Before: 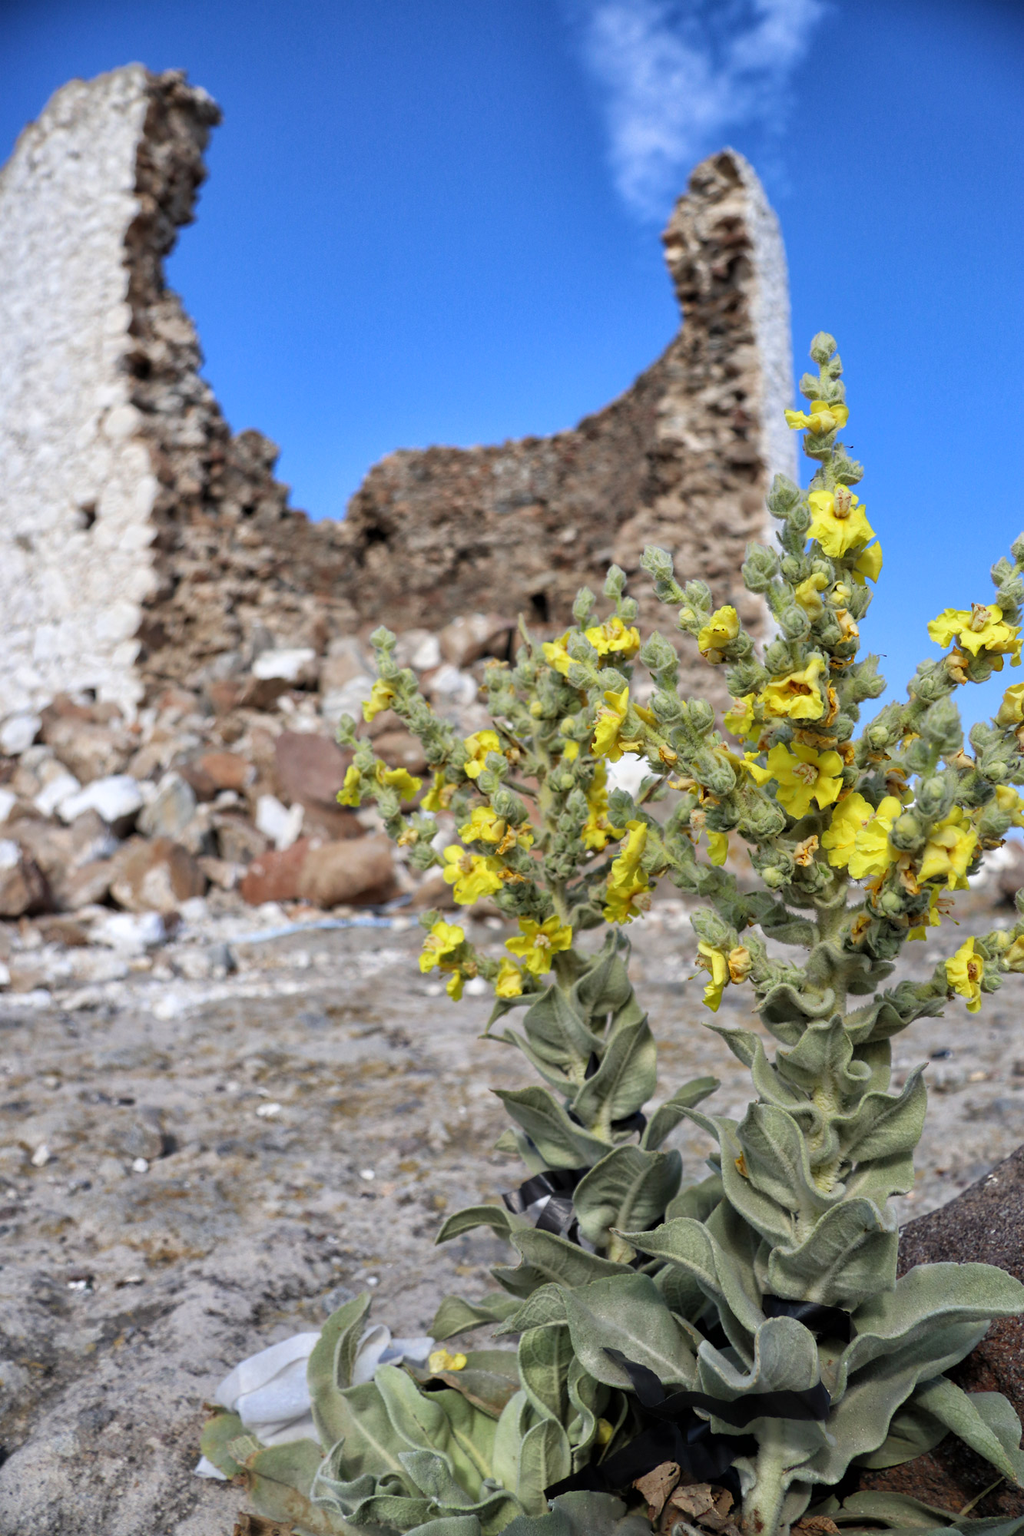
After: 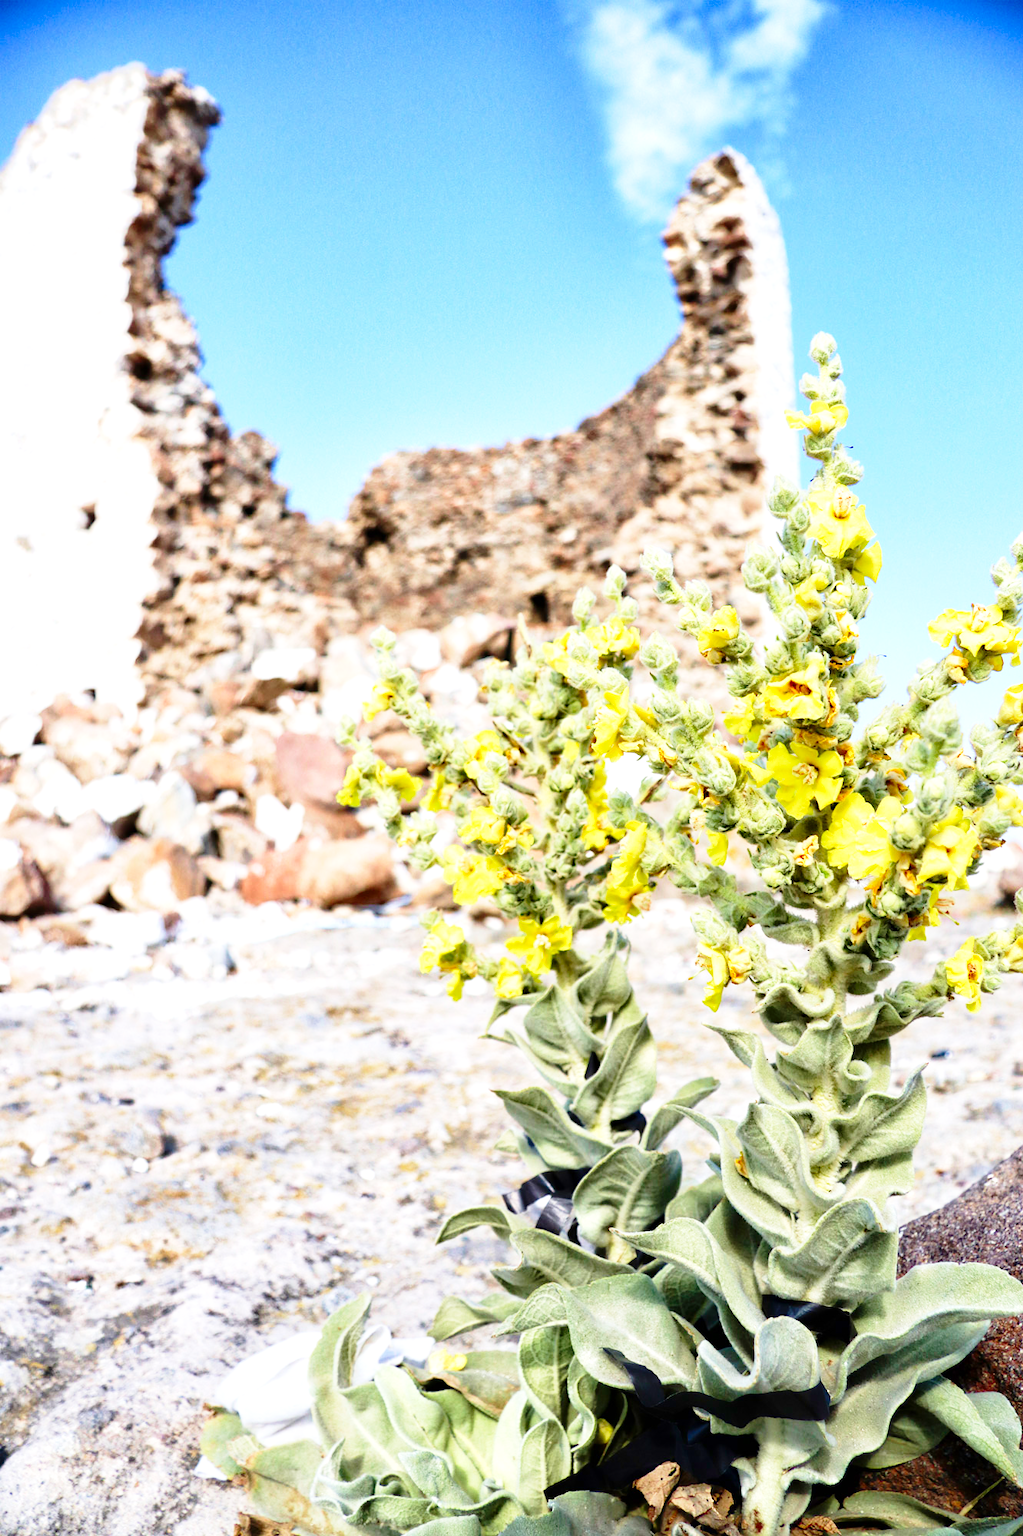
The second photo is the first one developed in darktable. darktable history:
velvia: on, module defaults
exposure: black level correction 0, exposure 1 EV, compensate highlight preservation false
contrast brightness saturation: contrast 0.117, brightness -0.115, saturation 0.198
base curve: curves: ch0 [(0, 0) (0.028, 0.03) (0.121, 0.232) (0.46, 0.748) (0.859, 0.968) (1, 1)], preserve colors none
